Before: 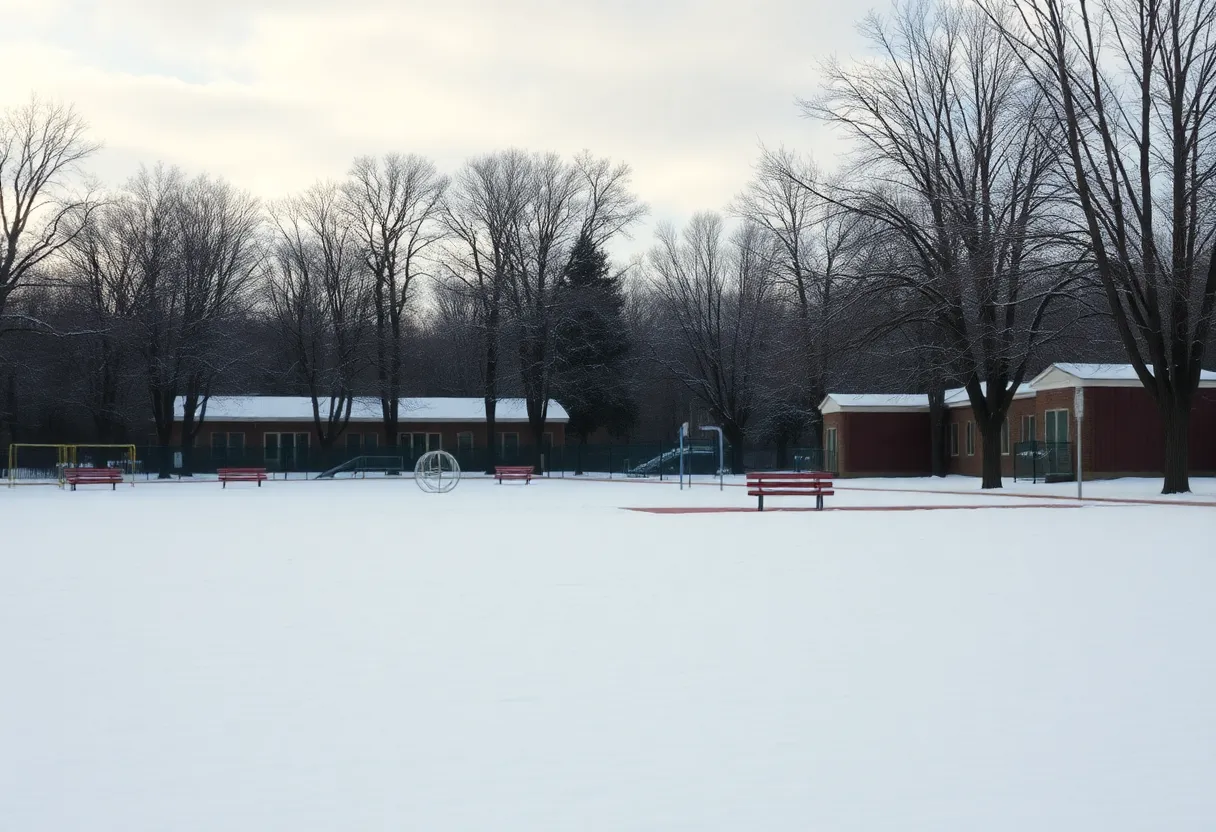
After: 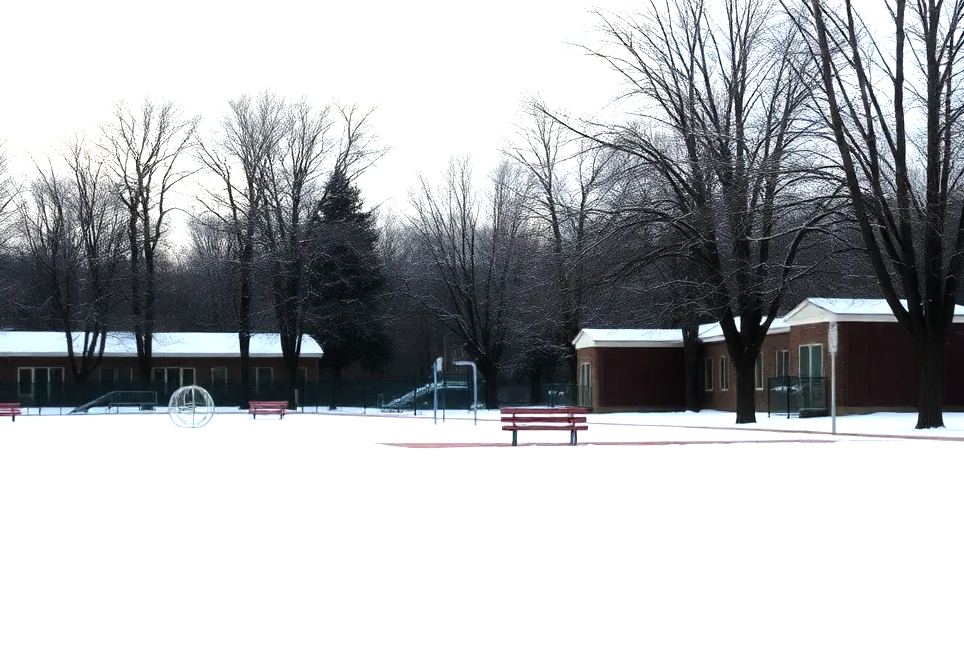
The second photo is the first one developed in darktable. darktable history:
tone equalizer: -8 EV -1.06 EV, -7 EV -0.974 EV, -6 EV -0.861 EV, -5 EV -0.613 EV, -3 EV 0.545 EV, -2 EV 0.89 EV, -1 EV 0.997 EV, +0 EV 1.08 EV
crop and rotate: left 20.276%, top 7.859%, right 0.397%, bottom 13.466%
